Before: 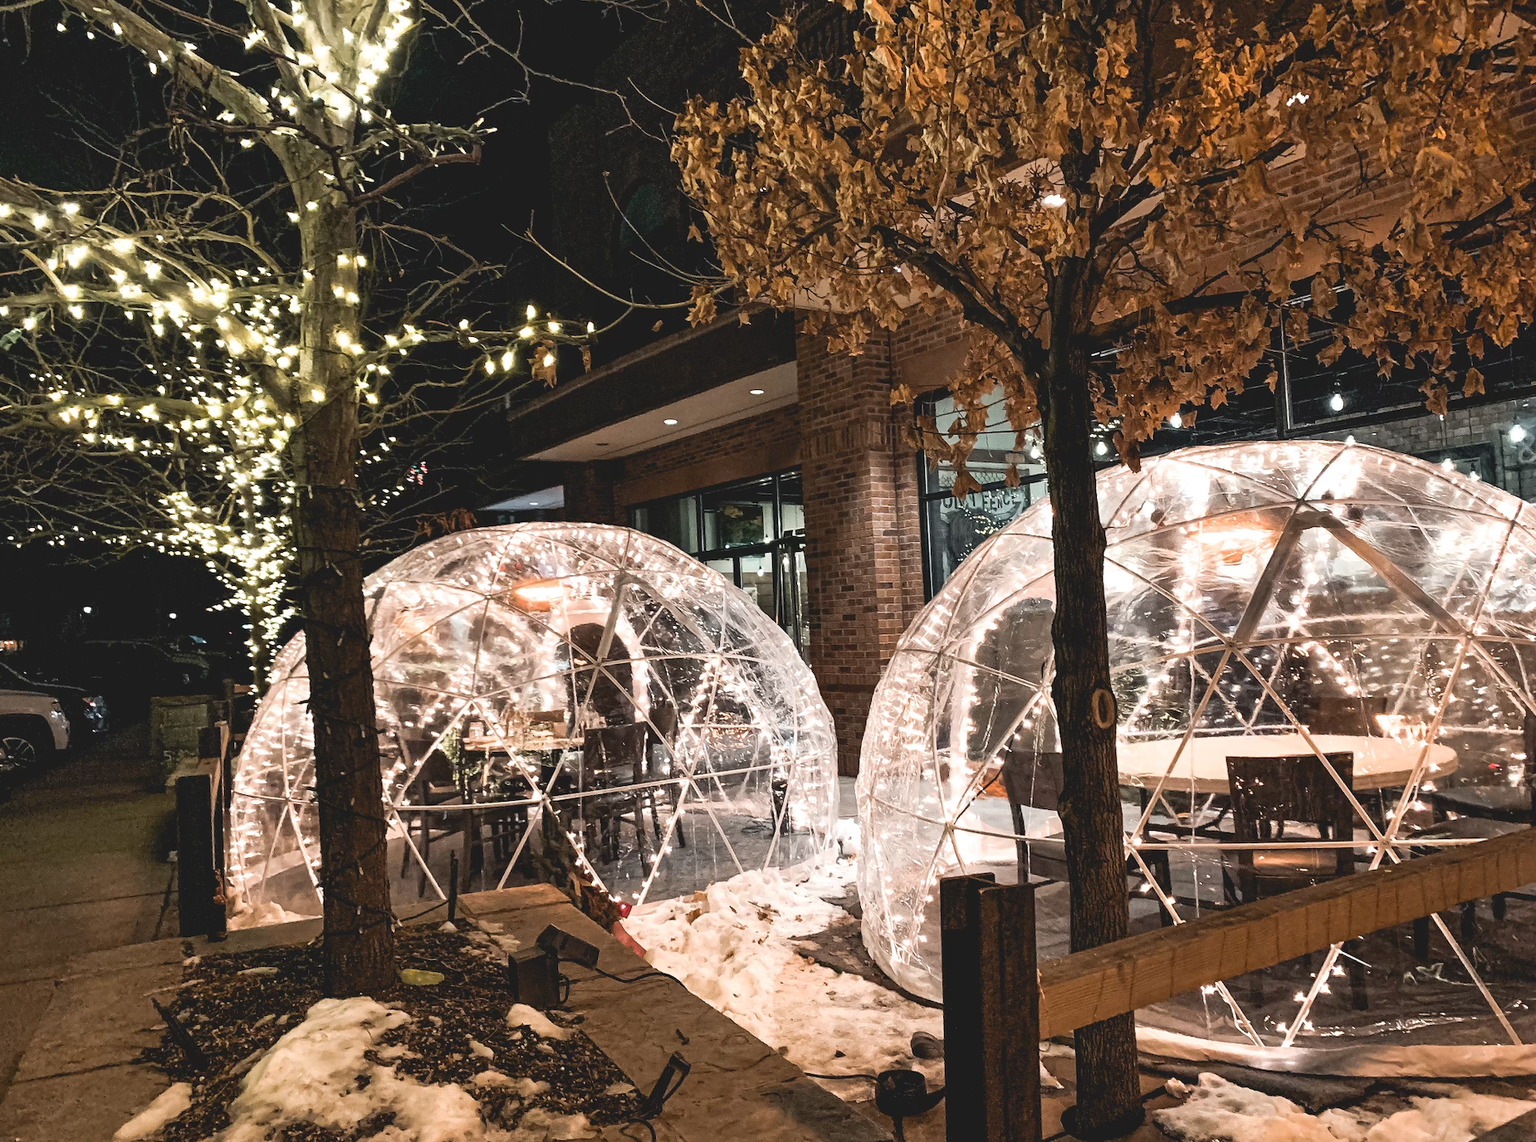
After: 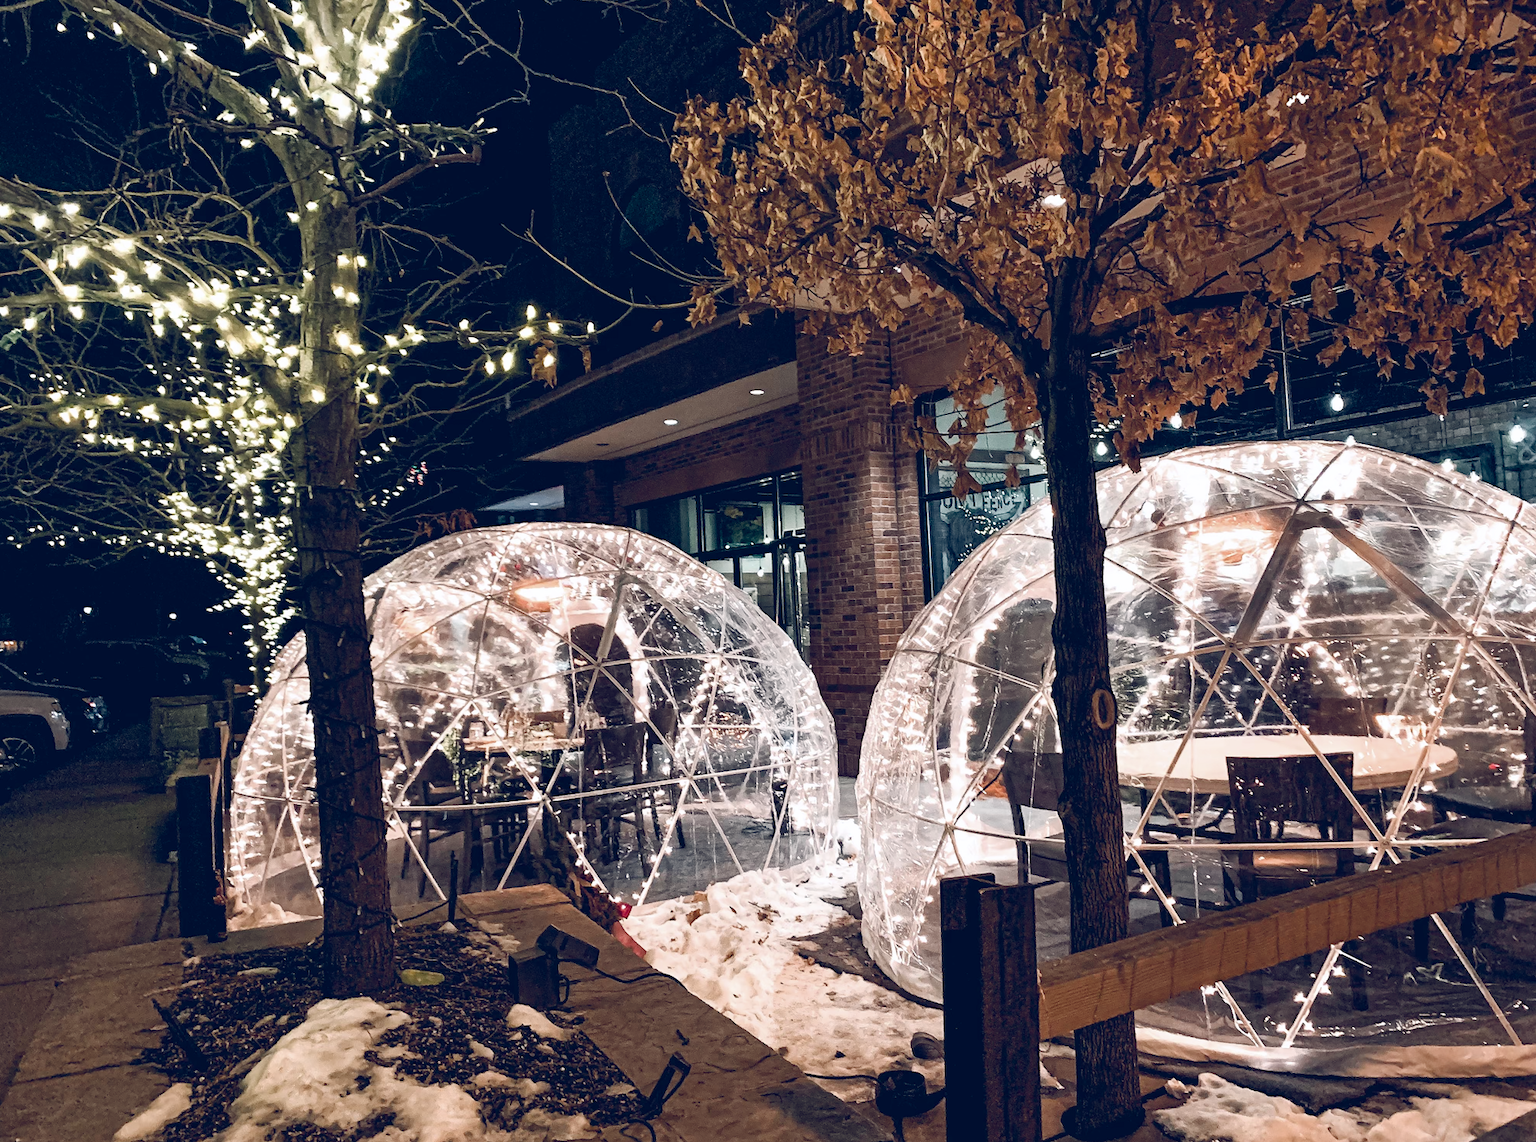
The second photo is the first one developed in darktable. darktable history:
color balance rgb: power › luminance -7.655%, power › chroma 1.115%, power › hue 217.27°, global offset › luminance -0.292%, global offset › chroma 0.301%, global offset › hue 262.87°, linear chroma grading › global chroma 8.735%, perceptual saturation grading › global saturation 20%, perceptual saturation grading › highlights -49.326%, perceptual saturation grading › shadows 25.66%
